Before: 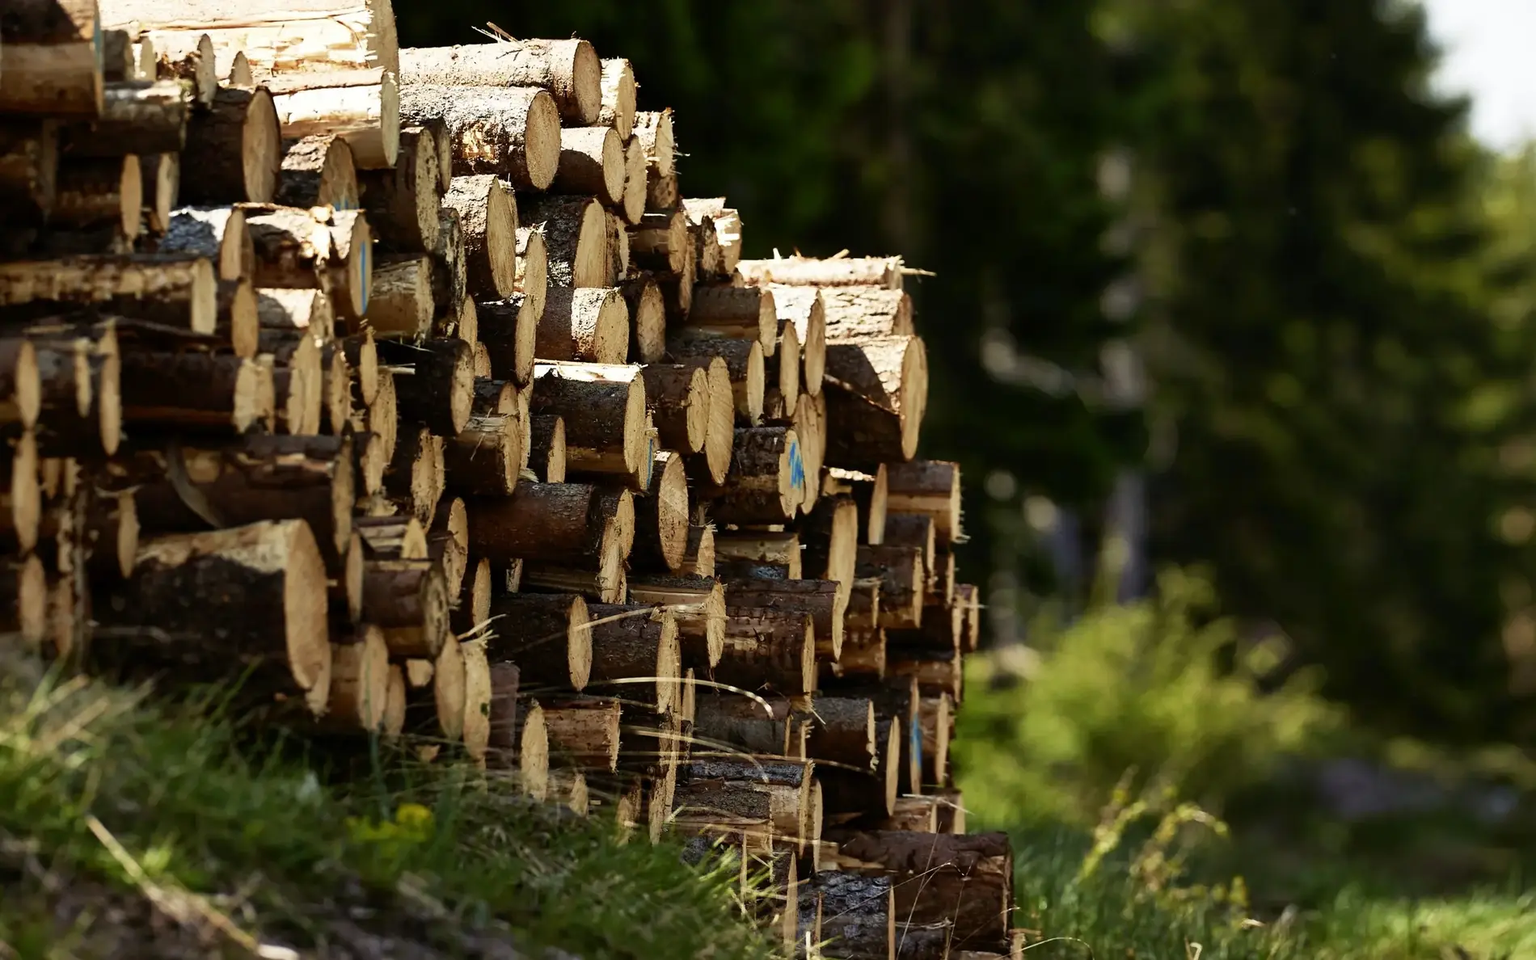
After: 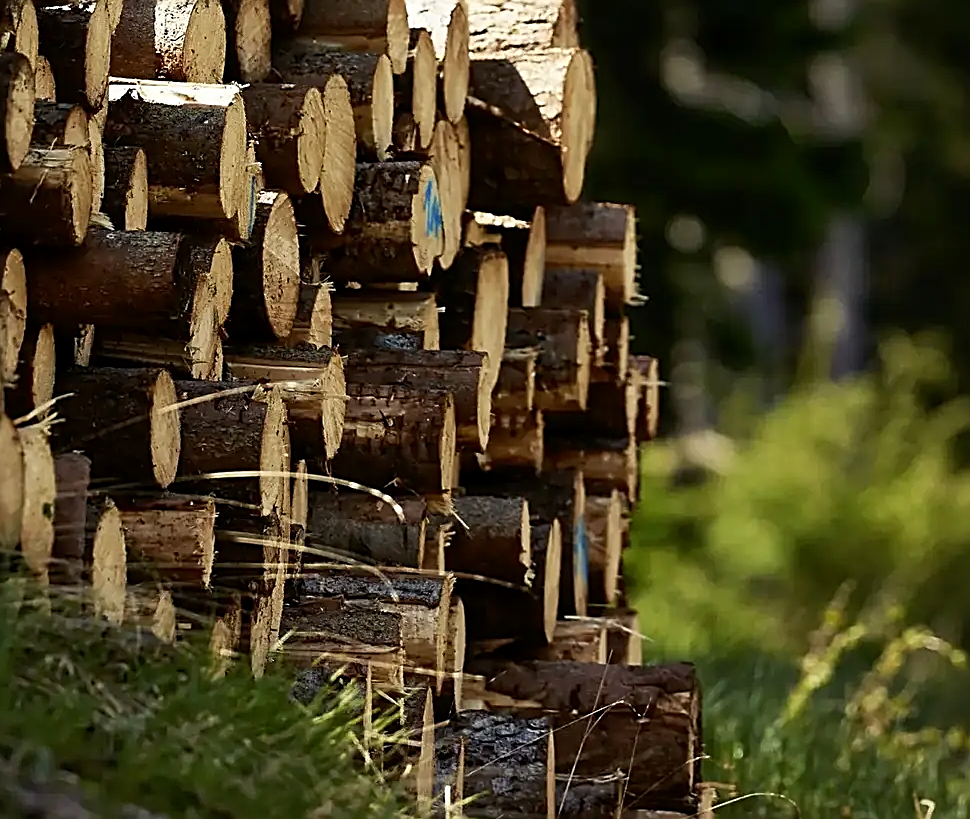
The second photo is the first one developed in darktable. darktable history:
sharpen: amount 0.901
exposure: black level correction 0.001, compensate exposure bias true, compensate highlight preservation false
crop and rotate: left 29.081%, top 31.011%, right 19.816%
